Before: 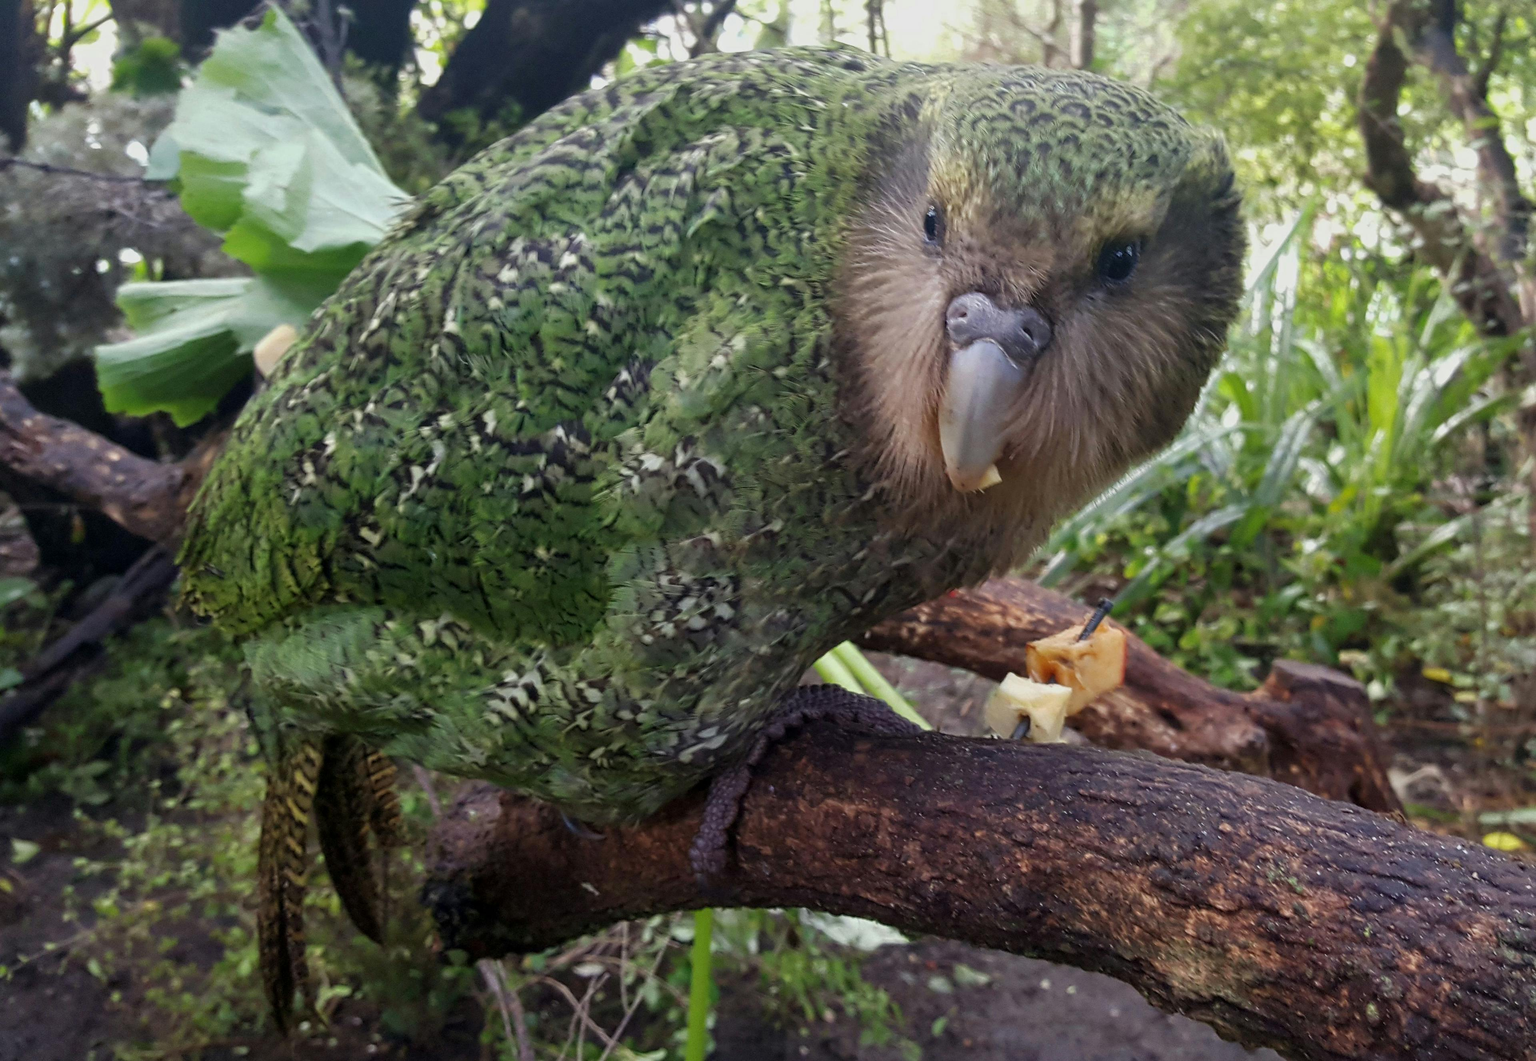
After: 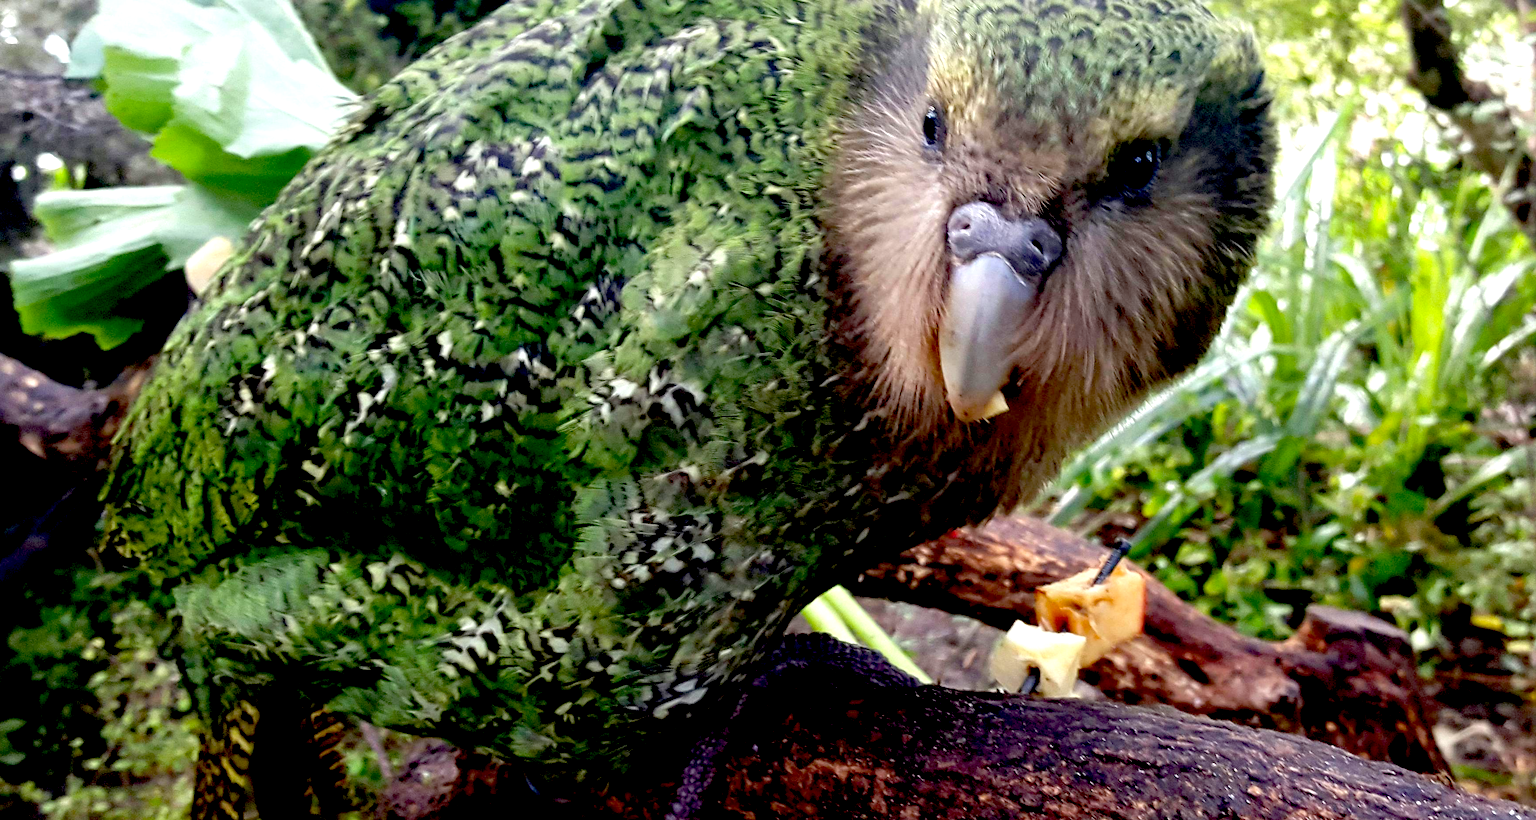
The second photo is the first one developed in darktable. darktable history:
crop: left 5.596%, top 10.314%, right 3.534%, bottom 19.395%
exposure: black level correction 0.035, exposure 0.9 EV, compensate highlight preservation false
